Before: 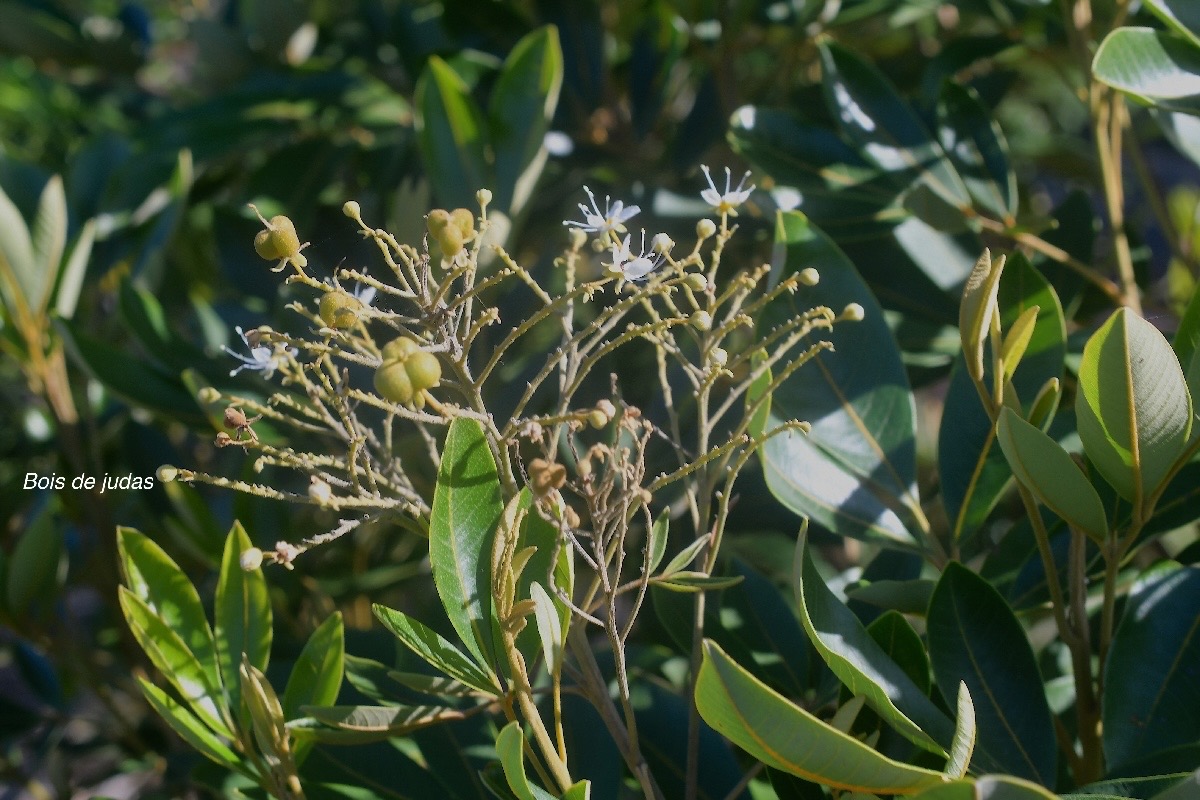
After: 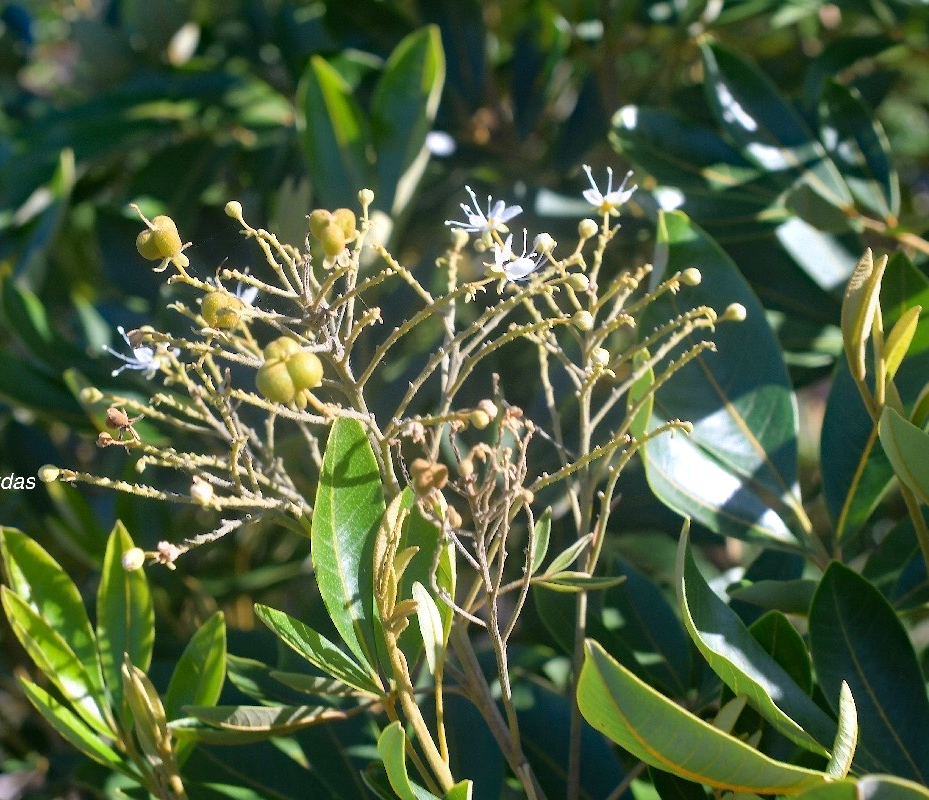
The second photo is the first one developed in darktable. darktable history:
crop: left 9.889%, right 12.677%
haze removal: compatibility mode true, adaptive false
exposure: black level correction 0, exposure 0.694 EV, compensate exposure bias true, compensate highlight preservation false
